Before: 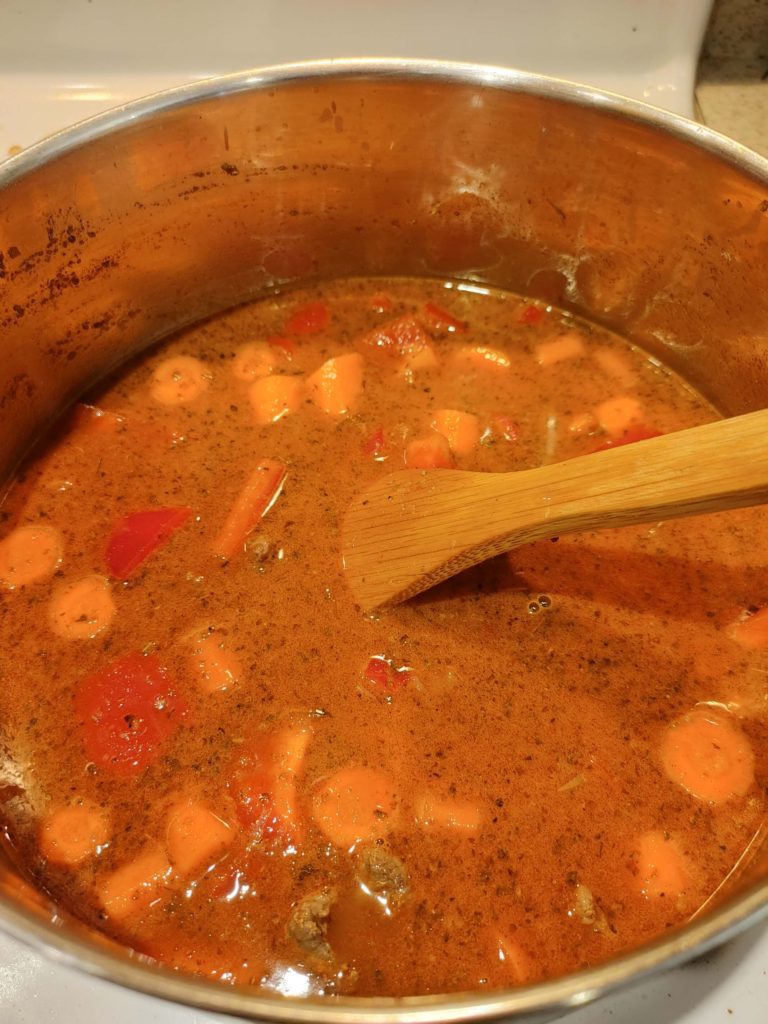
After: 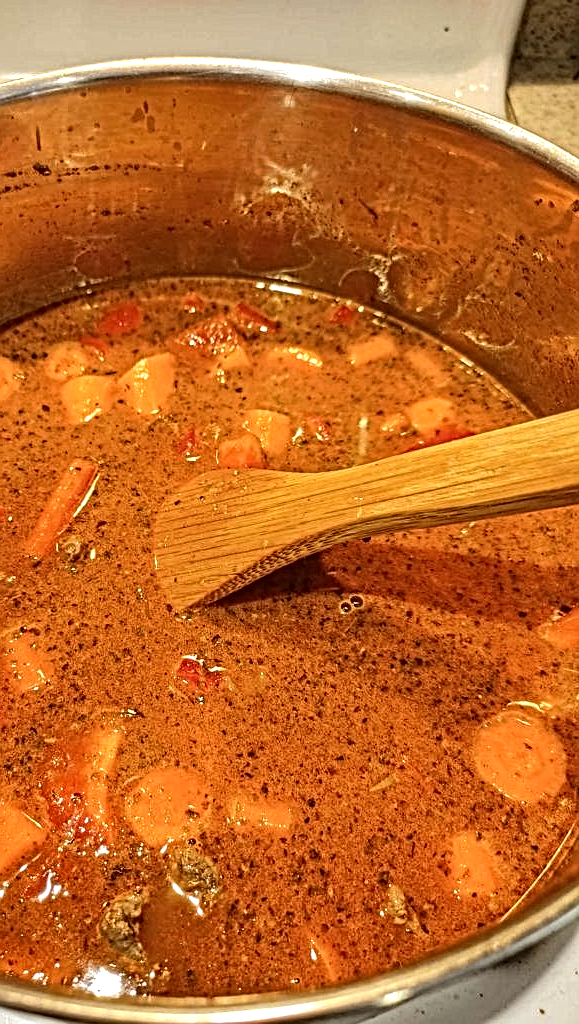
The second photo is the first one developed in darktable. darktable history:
crop and rotate: left 24.6%
tone equalizer: -8 EV -0.417 EV, -7 EV -0.389 EV, -6 EV -0.333 EV, -5 EV -0.222 EV, -3 EV 0.222 EV, -2 EV 0.333 EV, -1 EV 0.389 EV, +0 EV 0.417 EV, edges refinement/feathering 500, mask exposure compensation -1.57 EV, preserve details no
shadows and highlights: soften with gaussian
local contrast: mode bilateral grid, contrast 20, coarseness 3, detail 300%, midtone range 0.2
